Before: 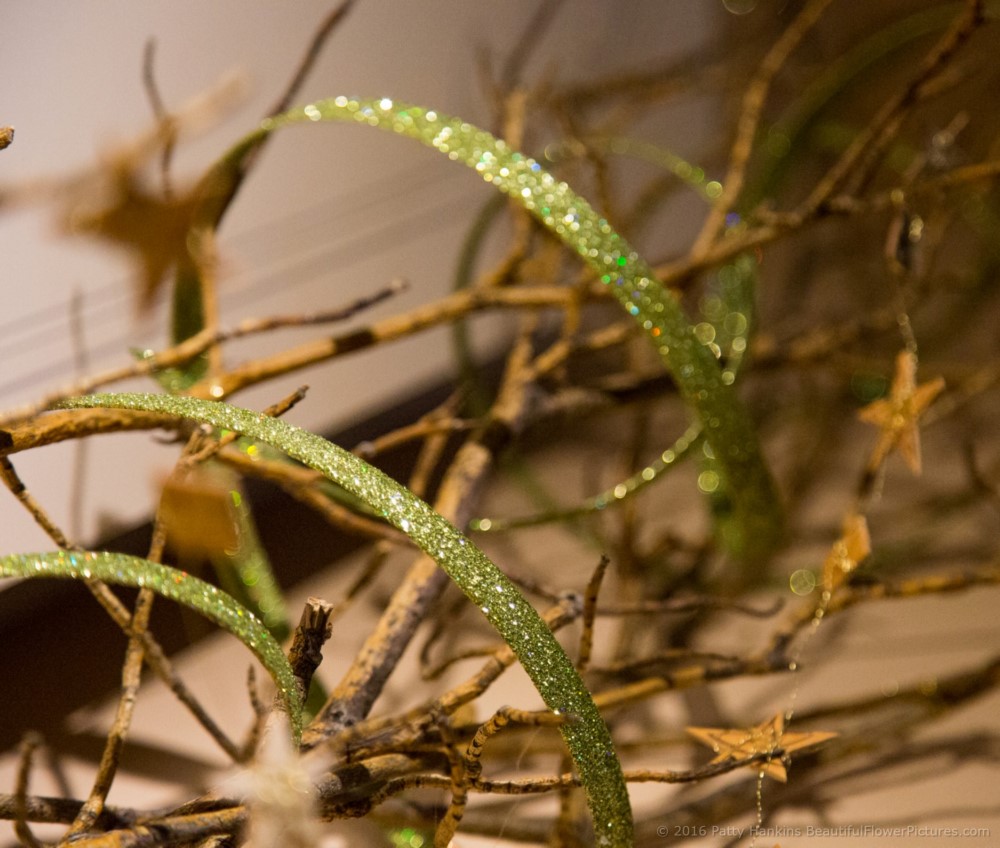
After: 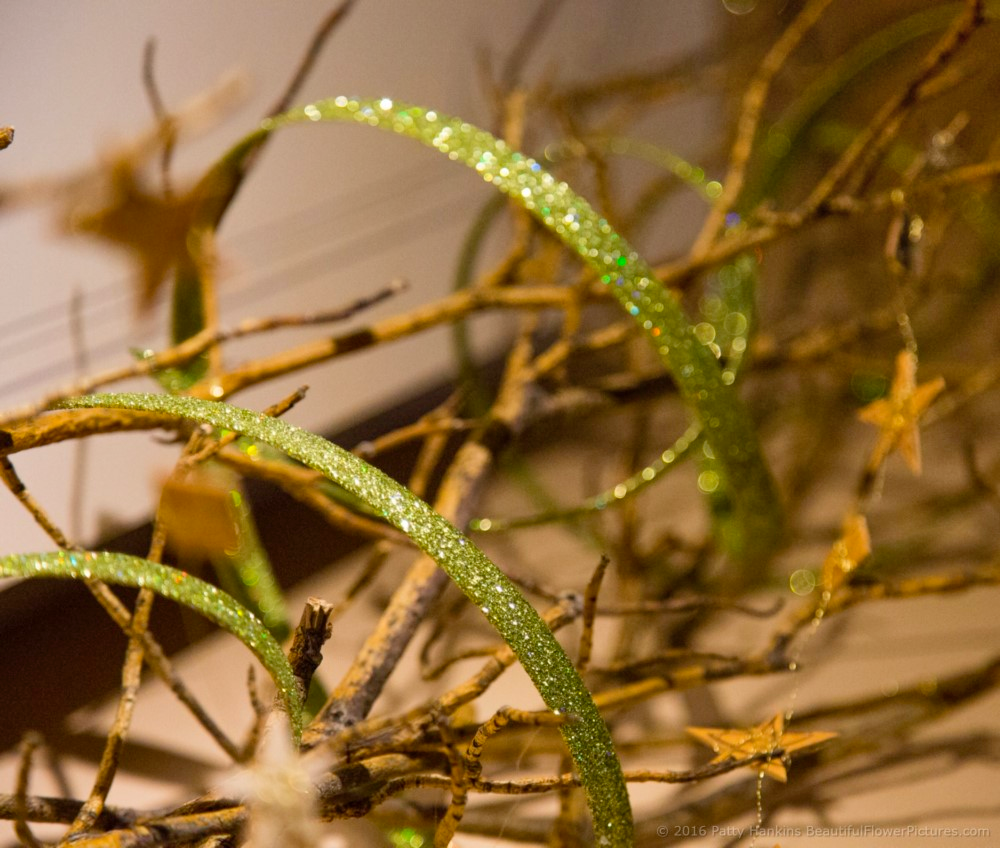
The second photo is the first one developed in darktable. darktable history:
color balance rgb: perceptual saturation grading › global saturation 10%, global vibrance 10%
shadows and highlights: soften with gaussian
levels: levels [0, 0.478, 1]
